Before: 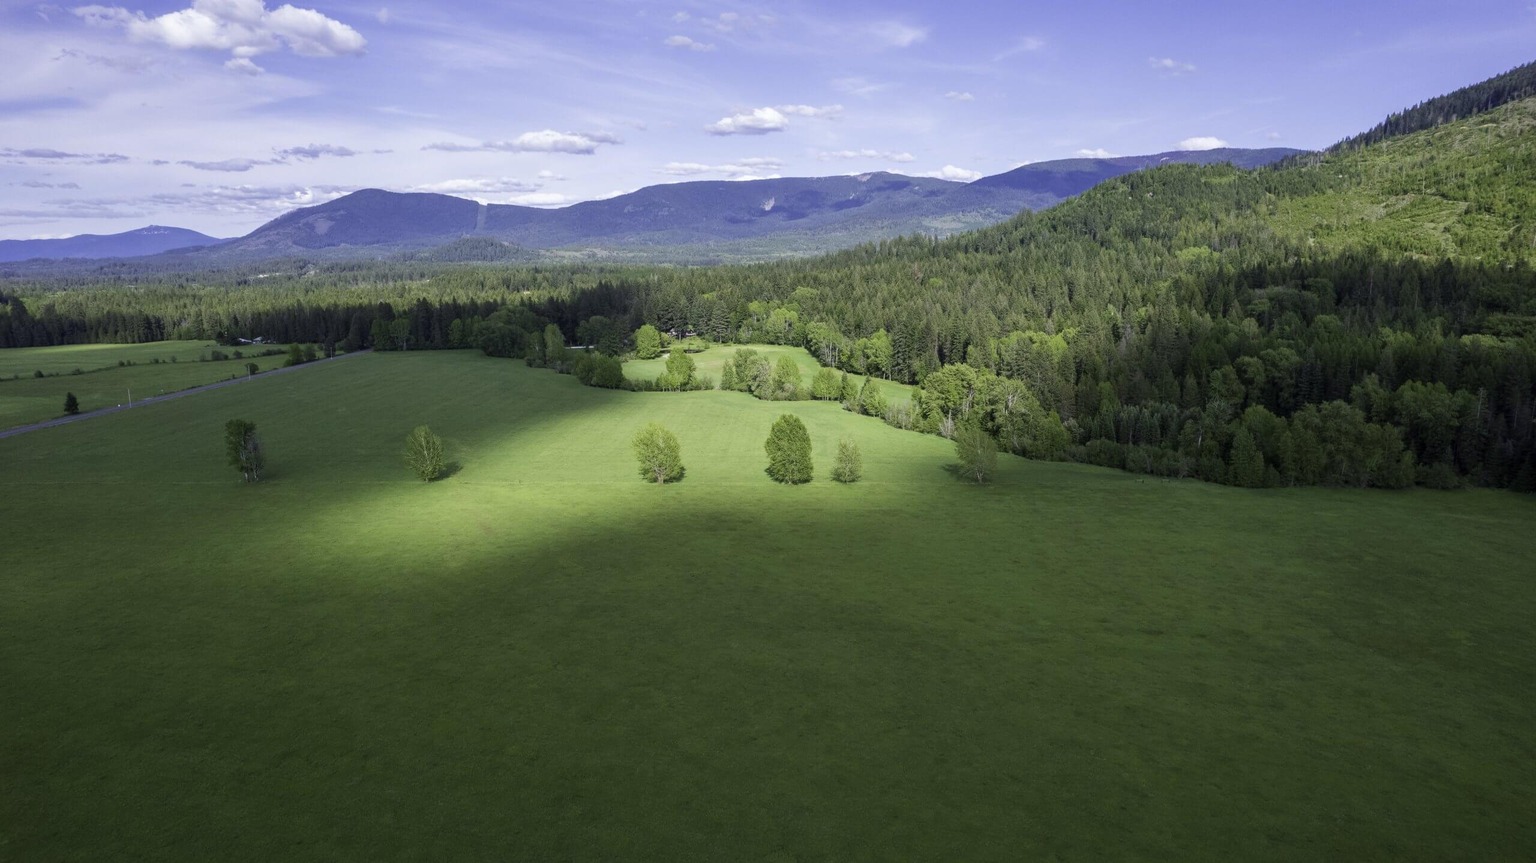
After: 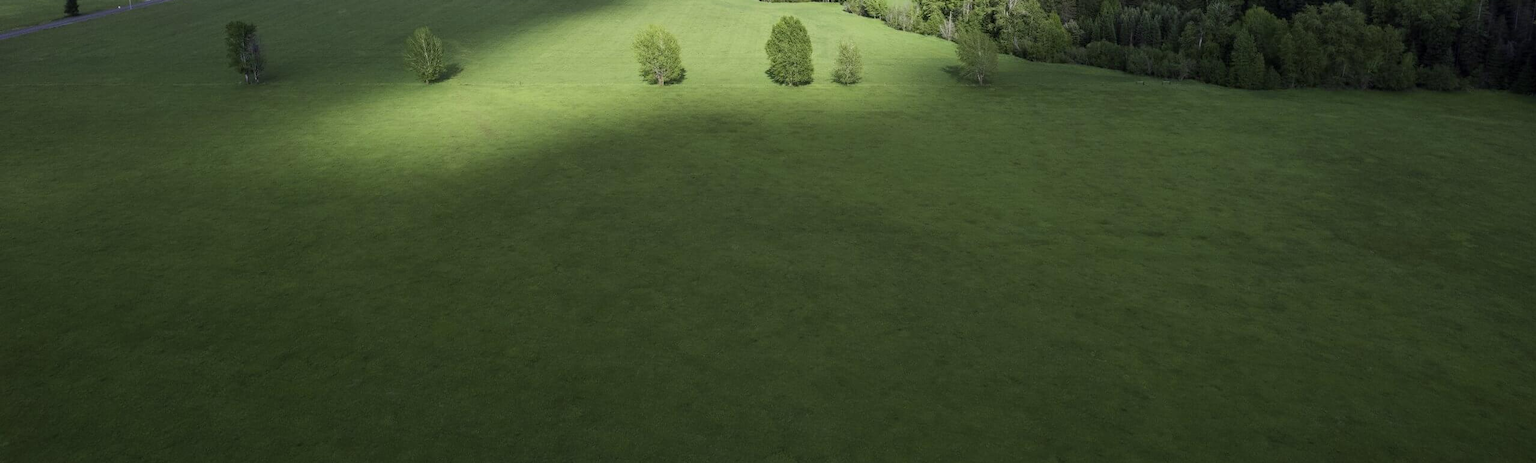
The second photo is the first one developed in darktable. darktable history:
contrast brightness saturation: contrast 0.05
crop and rotate: top 46.237%
